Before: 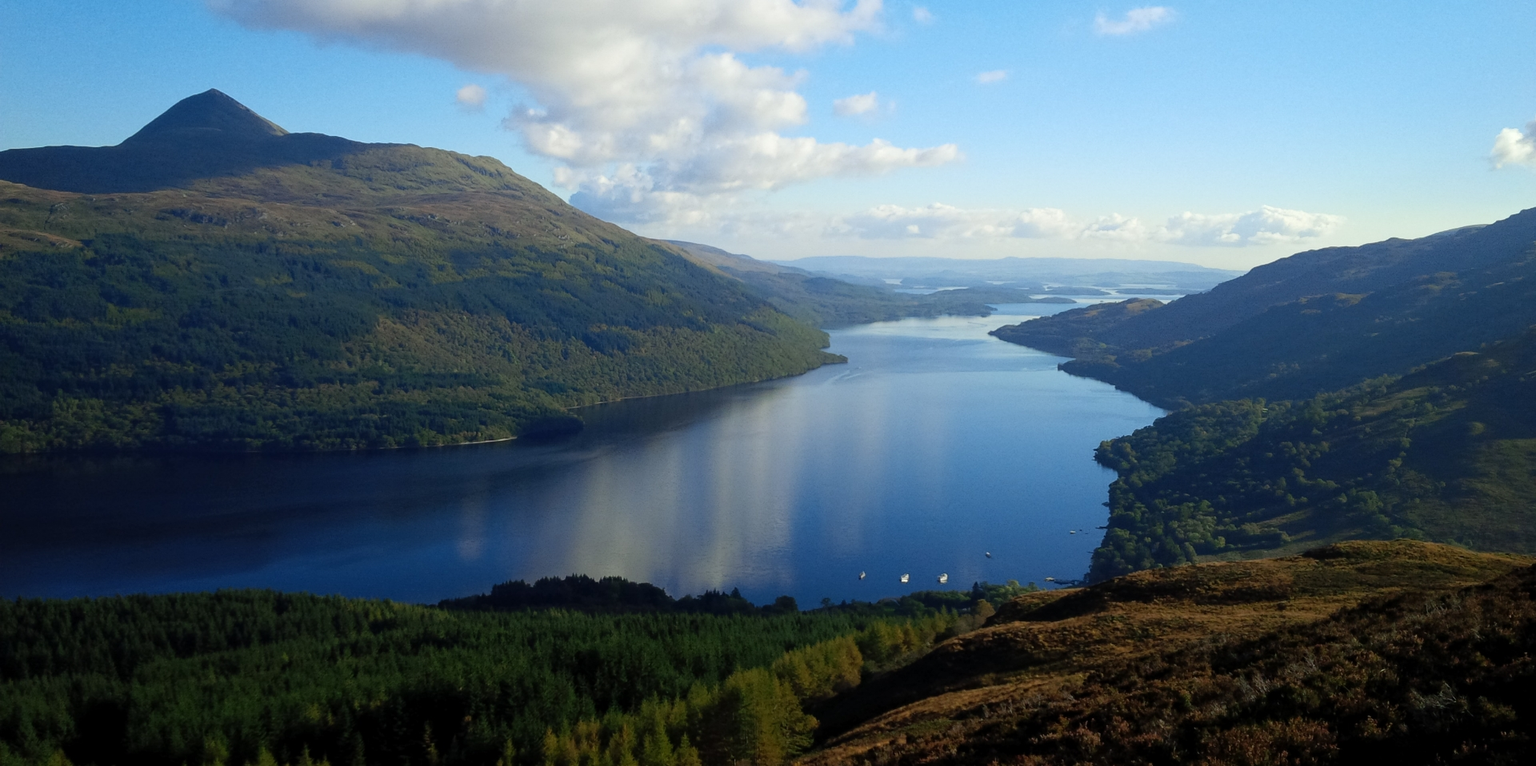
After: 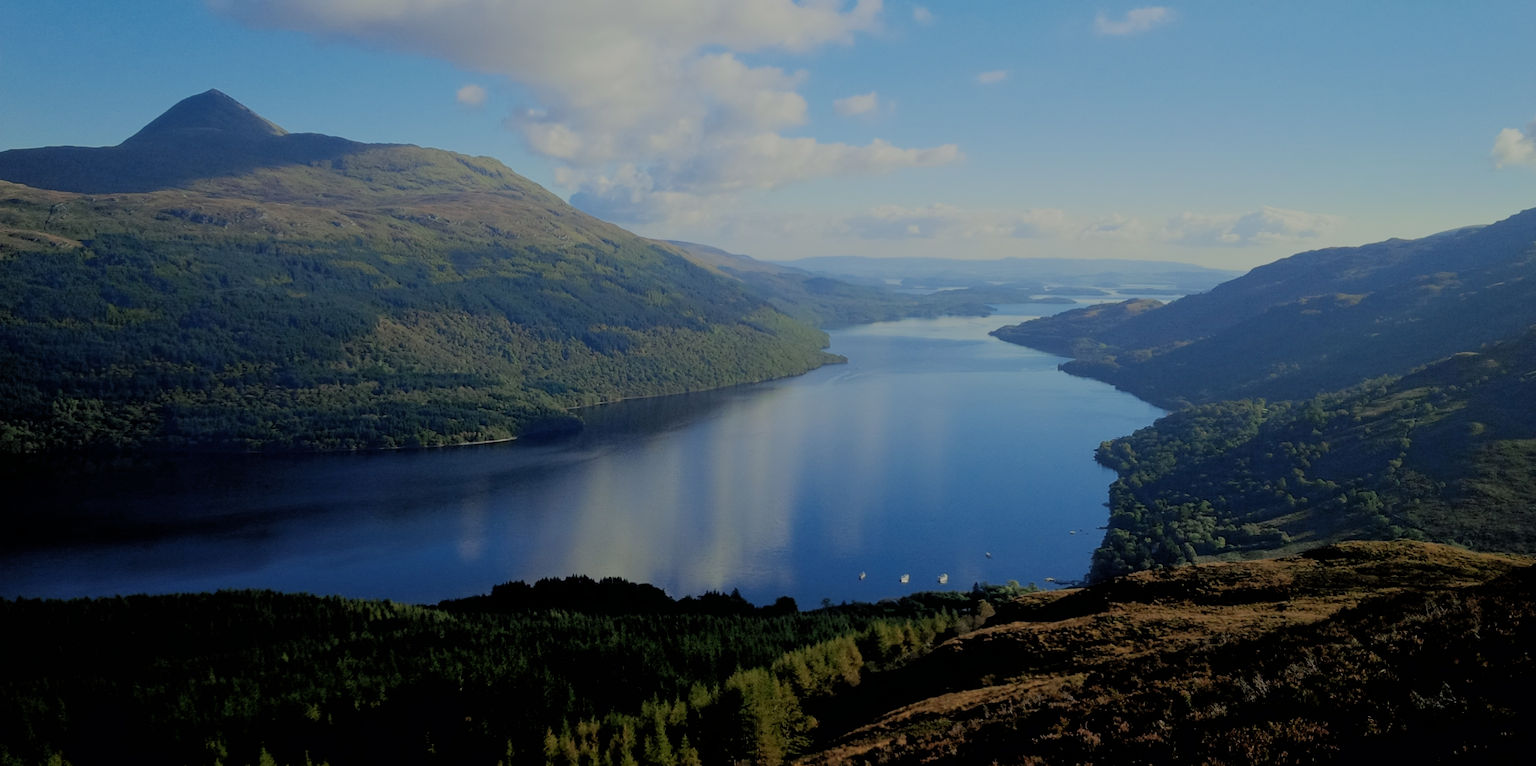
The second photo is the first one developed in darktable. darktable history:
filmic rgb: black relative exposure -4.47 EV, white relative exposure 6.63 EV, threshold 5.94 EV, hardness 1.92, contrast 0.508, color science v6 (2022), iterations of high-quality reconstruction 0, enable highlight reconstruction true
